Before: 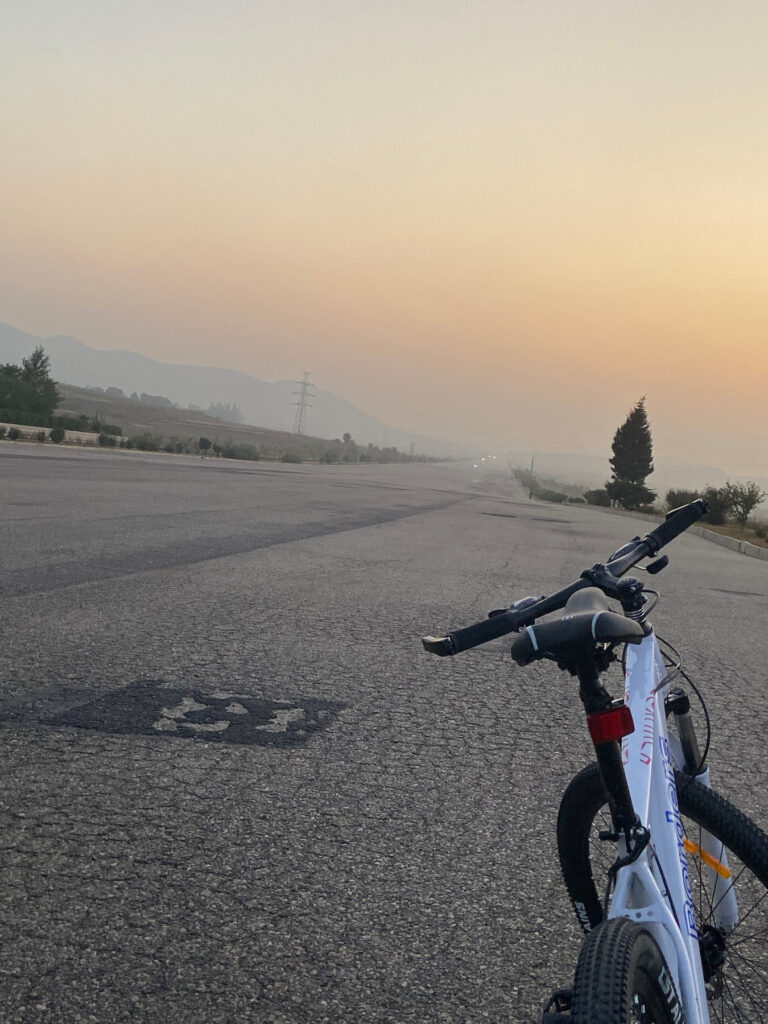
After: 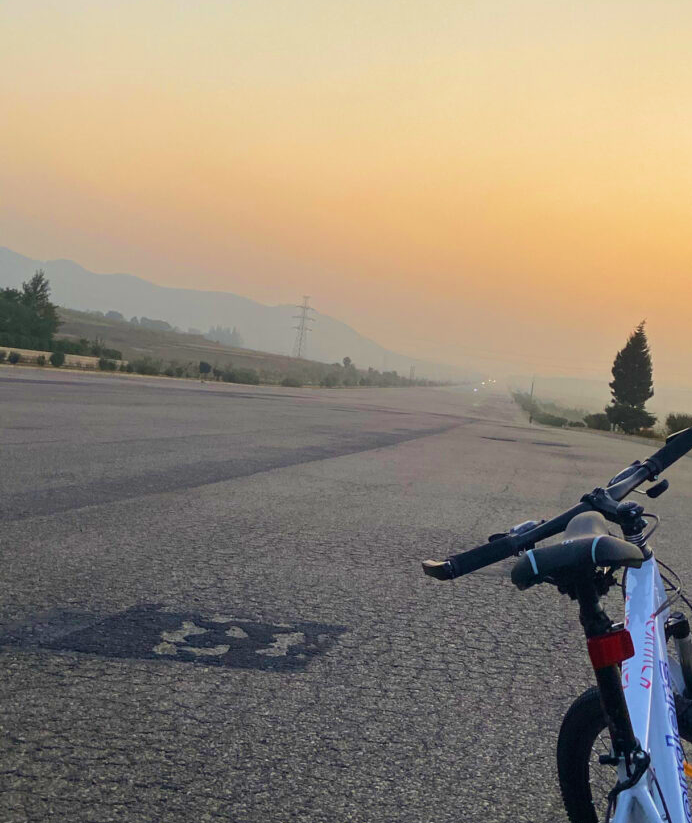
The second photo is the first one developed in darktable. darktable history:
crop: top 7.516%, right 9.811%, bottom 12.04%
velvia: strength 73.7%
